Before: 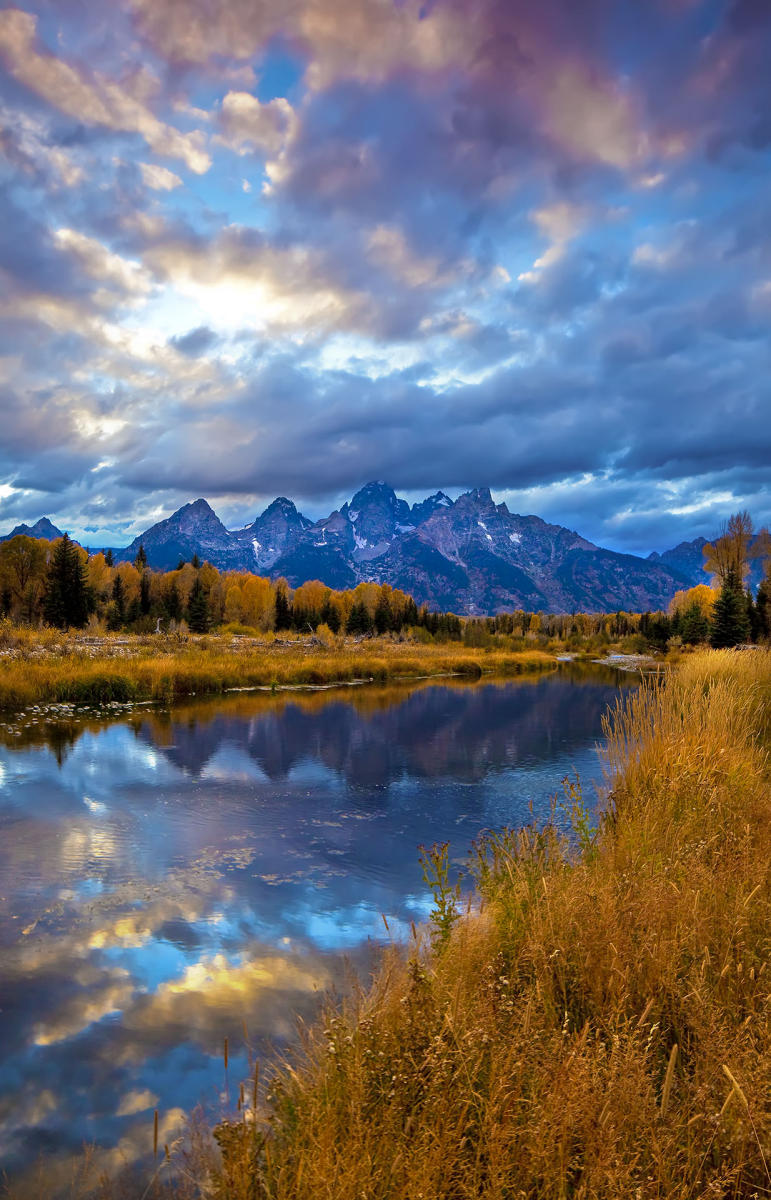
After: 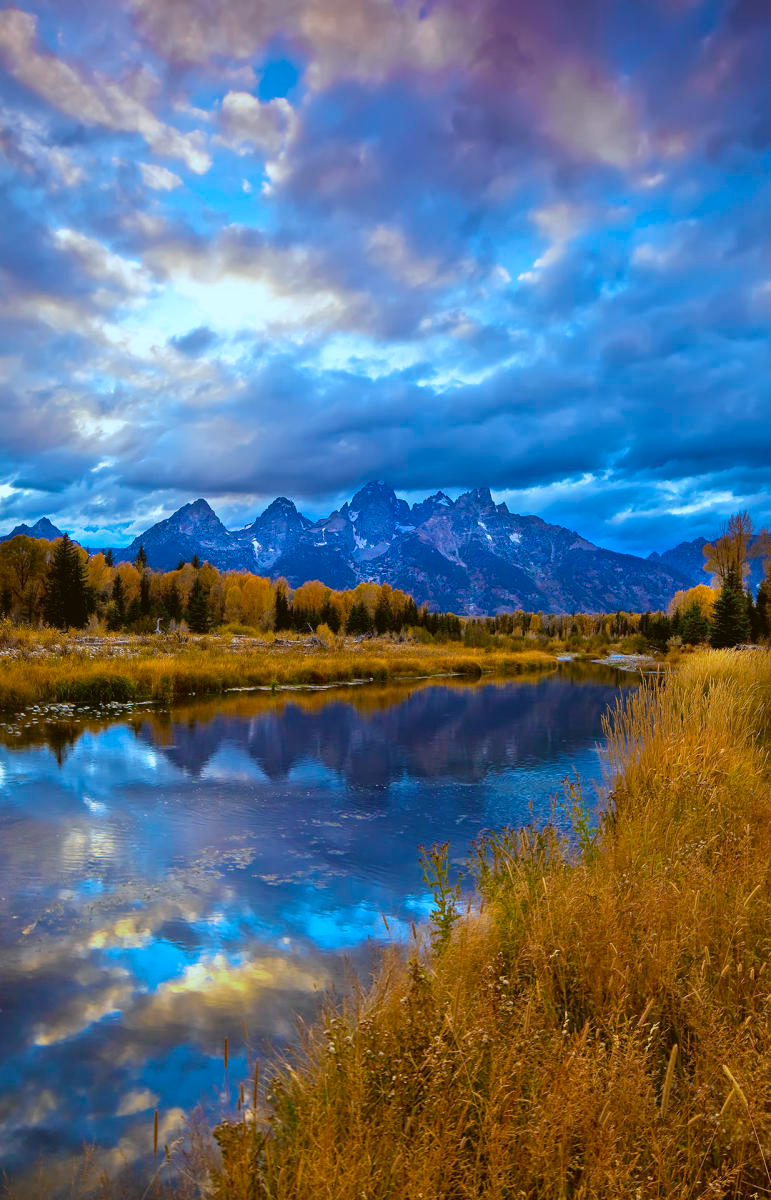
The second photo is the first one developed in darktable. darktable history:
white balance: red 0.926, green 1.003, blue 1.133
color balance: lift [1.004, 1.002, 1.002, 0.998], gamma [1, 1.007, 1.002, 0.993], gain [1, 0.977, 1.013, 1.023], contrast -3.64%
